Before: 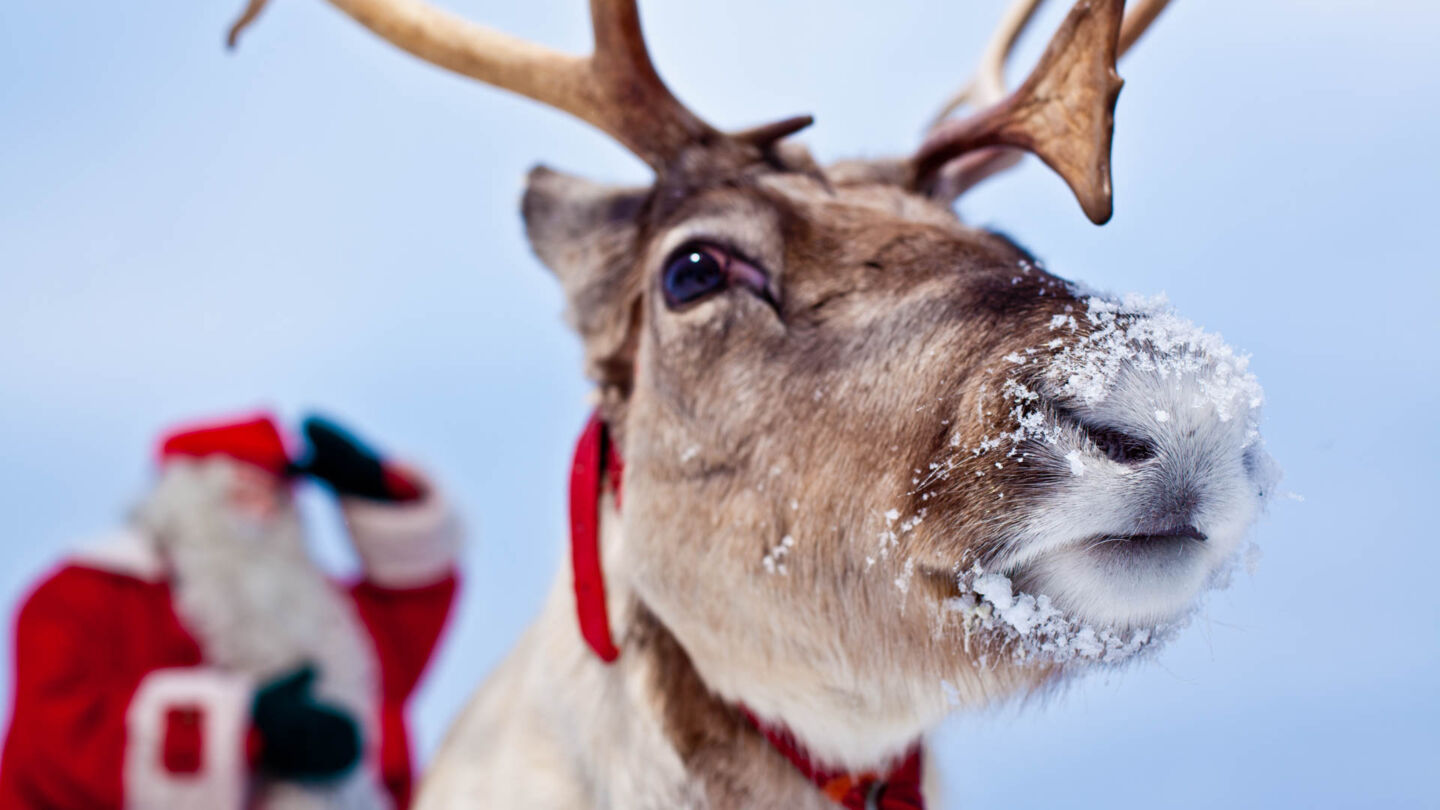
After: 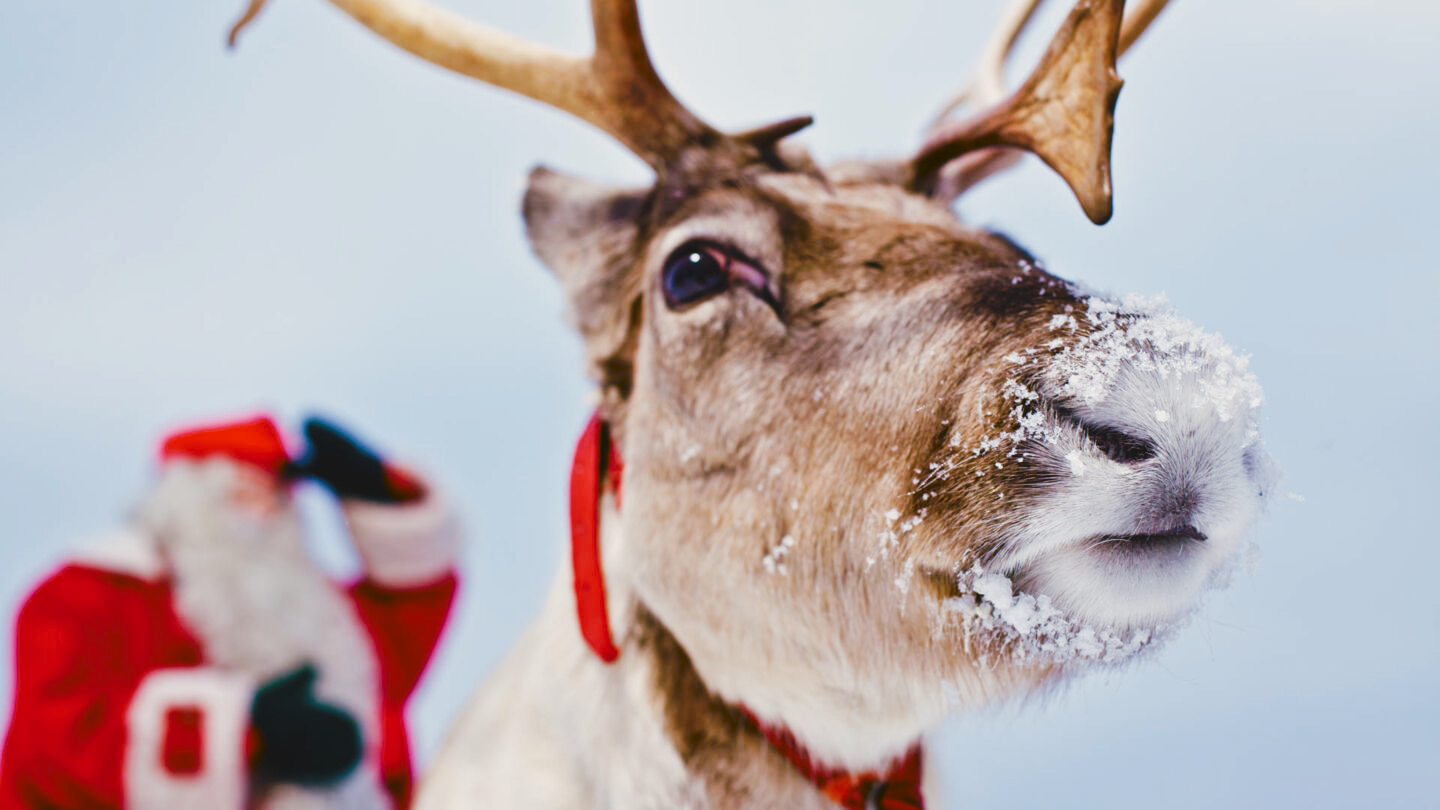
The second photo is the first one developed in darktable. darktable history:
tone curve: curves: ch0 [(0, 0) (0.003, 0.068) (0.011, 0.079) (0.025, 0.092) (0.044, 0.107) (0.069, 0.121) (0.1, 0.134) (0.136, 0.16) (0.177, 0.198) (0.224, 0.242) (0.277, 0.312) (0.335, 0.384) (0.399, 0.461) (0.468, 0.539) (0.543, 0.622) (0.623, 0.691) (0.709, 0.763) (0.801, 0.833) (0.898, 0.909) (1, 1)], preserve colors none
color look up table: target L [93.26, 88.95, 88.76, 87.04, 81.19, 74.19, 66.21, 59.57, 53.59, 51.72, 37.84, 42.35, 29.36, 17.64, 200.58, 81.9, 73.17, 70.64, 64.86, 59.51, 54.16, 52.85, 49.08, 45.46, 31.16, 21.78, 0.588, 86.97, 70.58, 64.71, 70.96, 58.33, 67.66, 52.54, 51.74, 52.71, 41.17, 42.03, 35.74, 32.34, 28.16, 19.54, 8.311, 93.18, 87.63, 76.35, 71.92, 61.39, 54.12], target a [-11.33, -34.62, -40.16, -2.193, -19.1, -31.15, -21.88, -62.14, -16.1, -12.1, -36.97, -36.34, -18.24, -30.92, 0, 2.829, 36.24, 32.56, 14.83, 62.35, 24.89, 69.11, 43.74, 68.36, 48.35, 17.23, -0.726, 22.08, 52.21, 2.195, 34.61, 78.61, 62.48, 66.66, 29.05, 29.81, 22.93, 58.02, 45.37, 0.134, 0.968, 32.28, 19.57, -6.323, -50.55, -9.103, -41.86, 1.912, -9.239], target b [30.82, 58.42, 23.68, 8.046, 37.32, 16.01, 66.15, 54.92, 51.54, 15.59, 39.92, 21.94, 41.77, 19.99, 0, 74.09, 19.89, 61.39, 41.6, 25.97, 56.67, 10.73, 50.28, 64.75, 40.01, 28.35, 0.657, -11.26, -12.7, 1.452, -34.45, -30.41, -39.02, -22, -3.943, -32.07, -56.6, -46.21, 6.564, 5.564, -15.72, -38.6, -21.37, 2.03, -6.919, -21.12, -12.47, -51.28, -35.01], num patches 49
